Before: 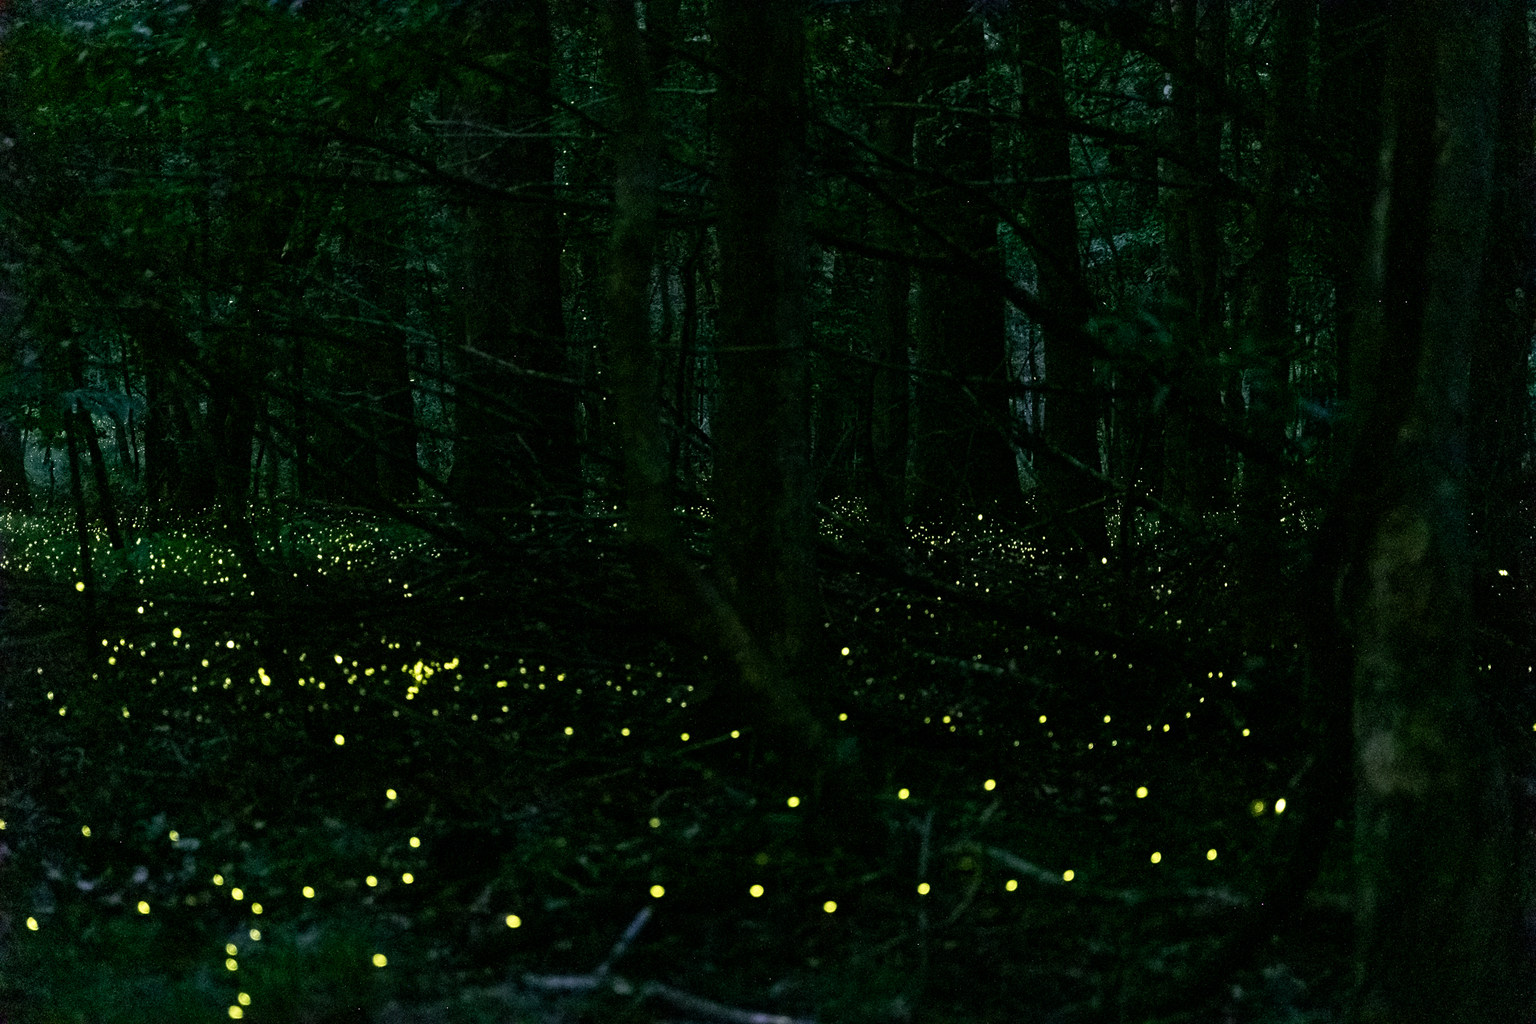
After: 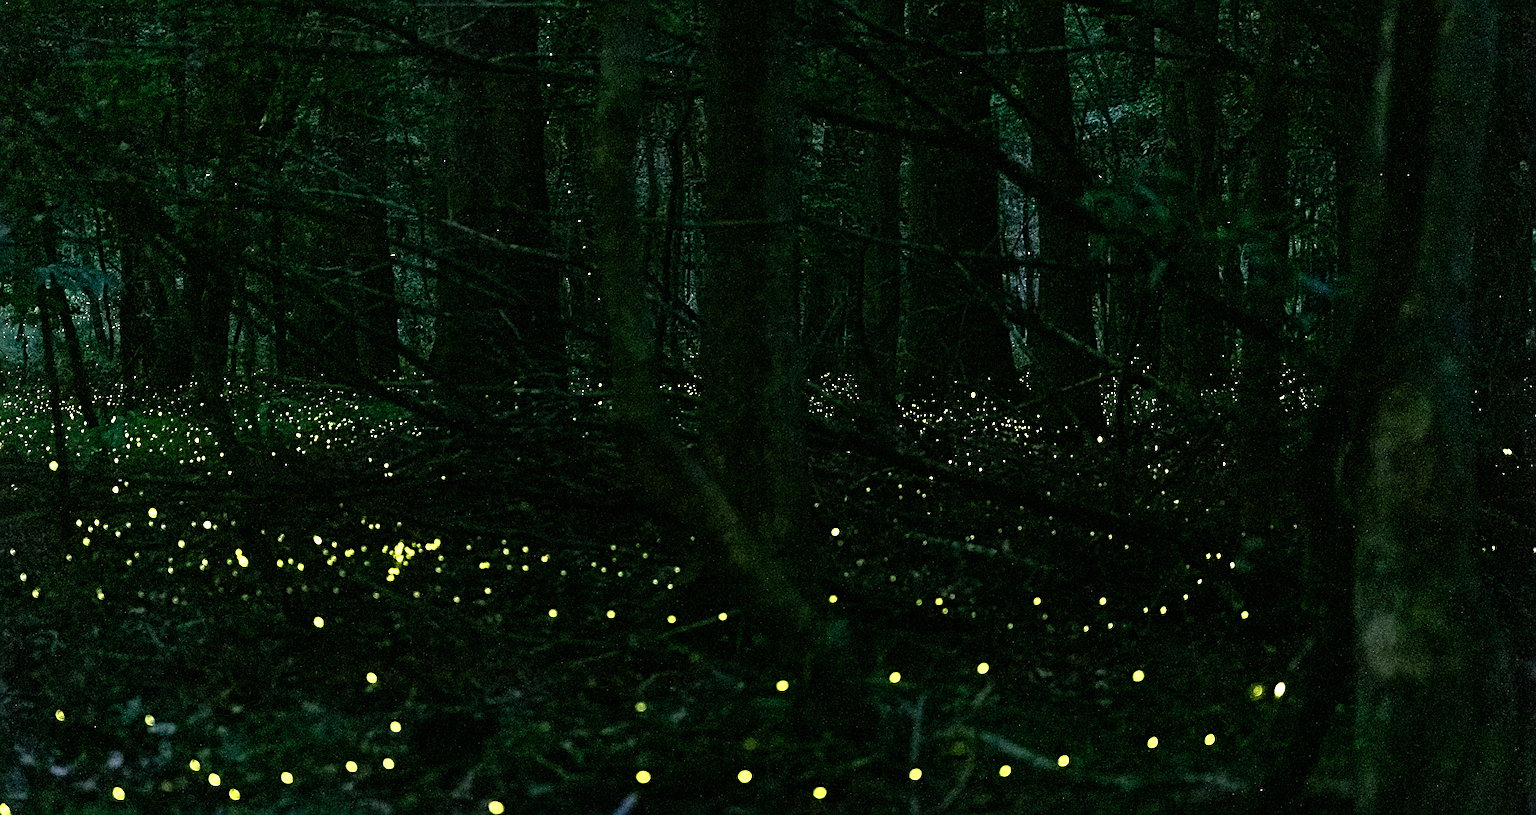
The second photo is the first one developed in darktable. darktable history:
crop and rotate: left 1.814%, top 12.818%, right 0.25%, bottom 9.225%
rotate and perspective: crop left 0, crop top 0
exposure: black level correction 0, exposure 0.5 EV, compensate exposure bias true, compensate highlight preservation false
sharpen: on, module defaults
